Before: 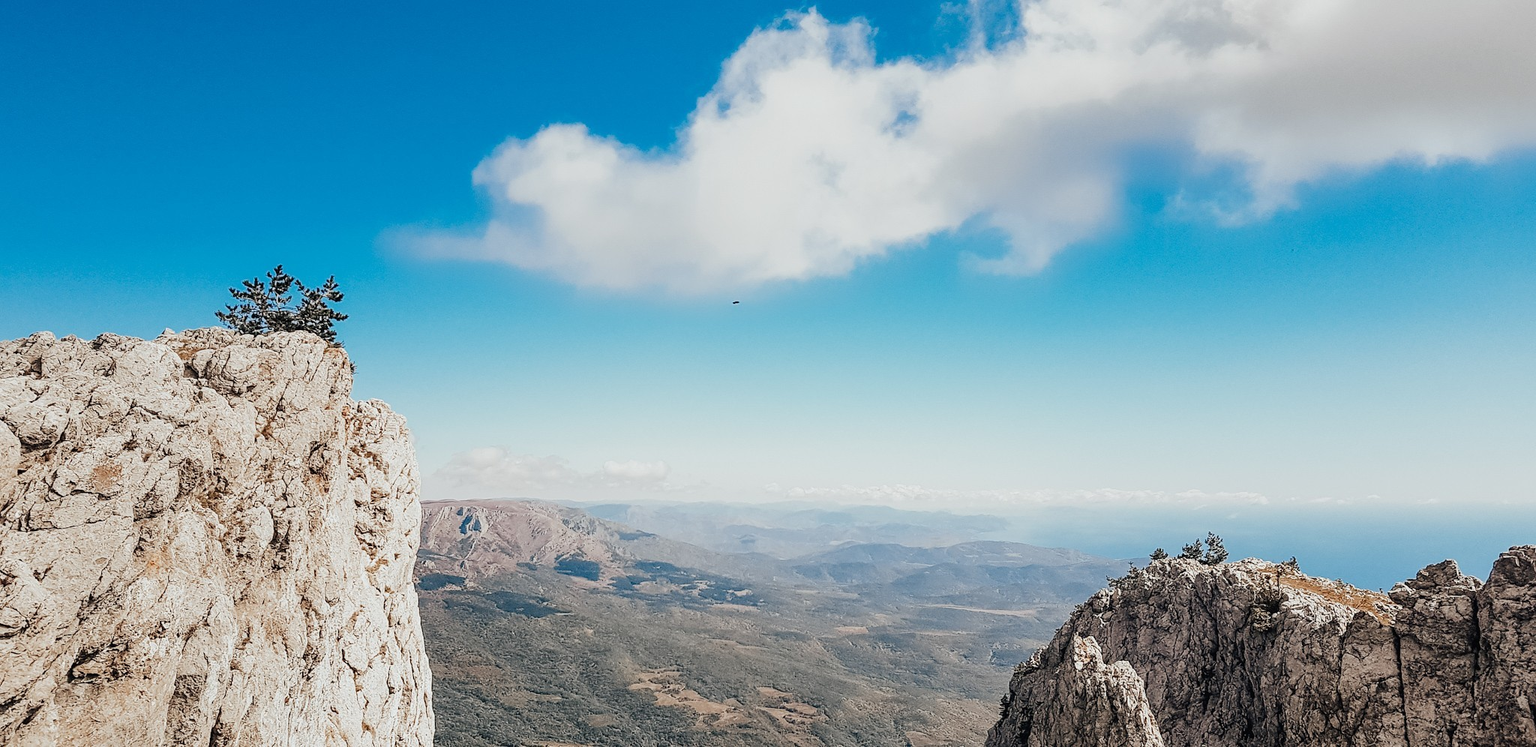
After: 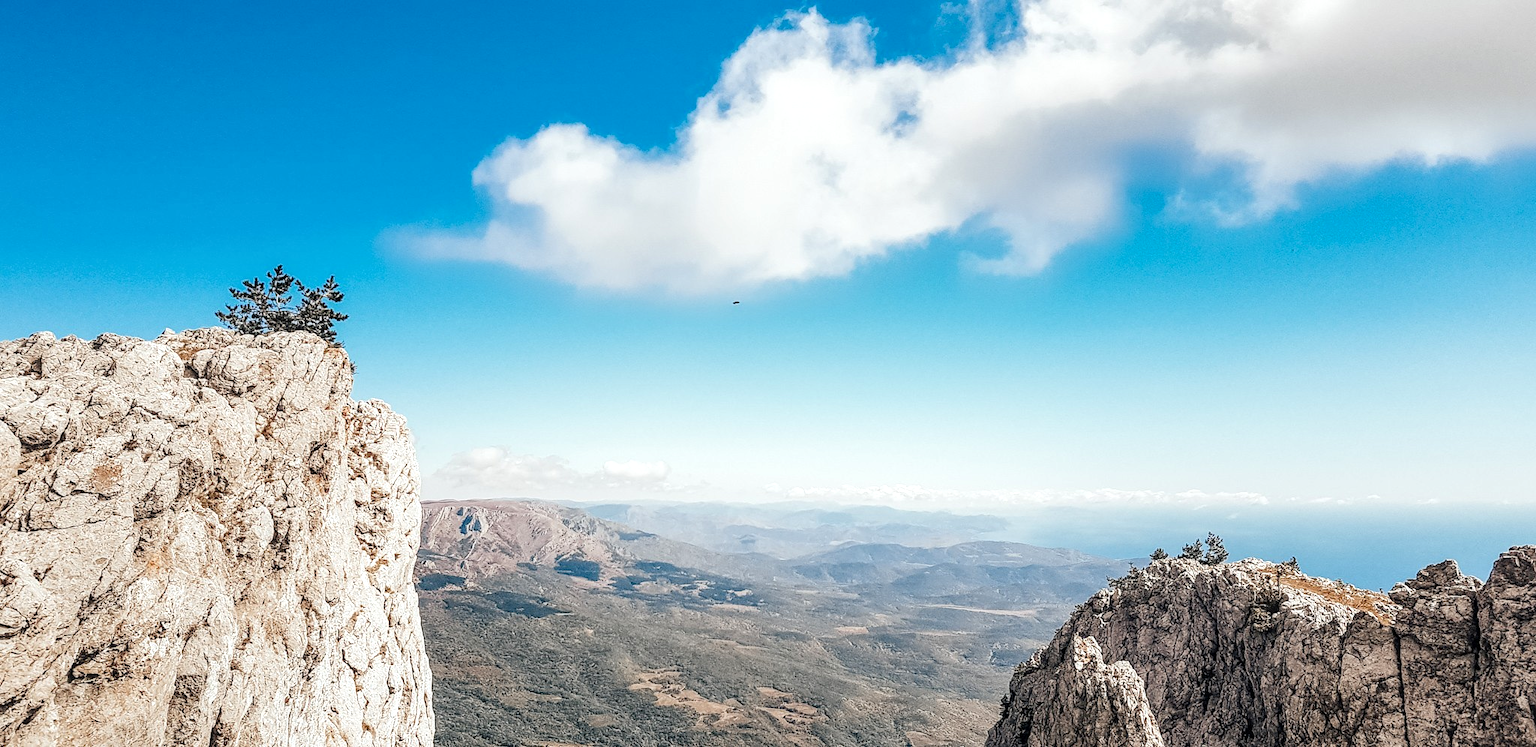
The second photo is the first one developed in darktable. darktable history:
exposure: exposure 0.378 EV, compensate exposure bias true, compensate highlight preservation false
local contrast: on, module defaults
